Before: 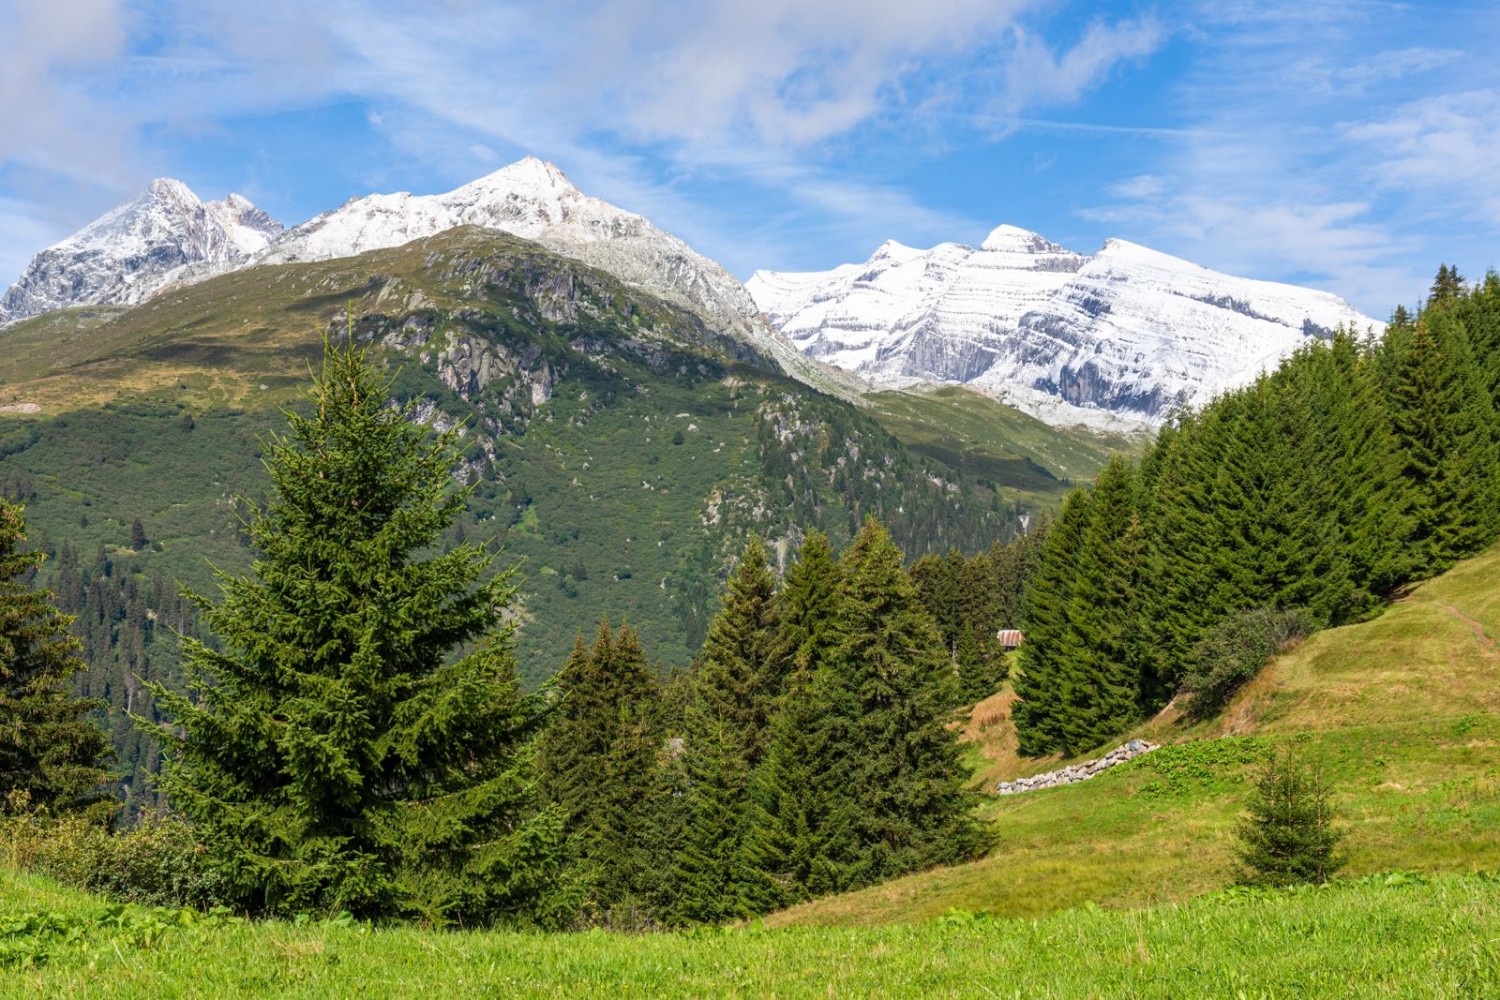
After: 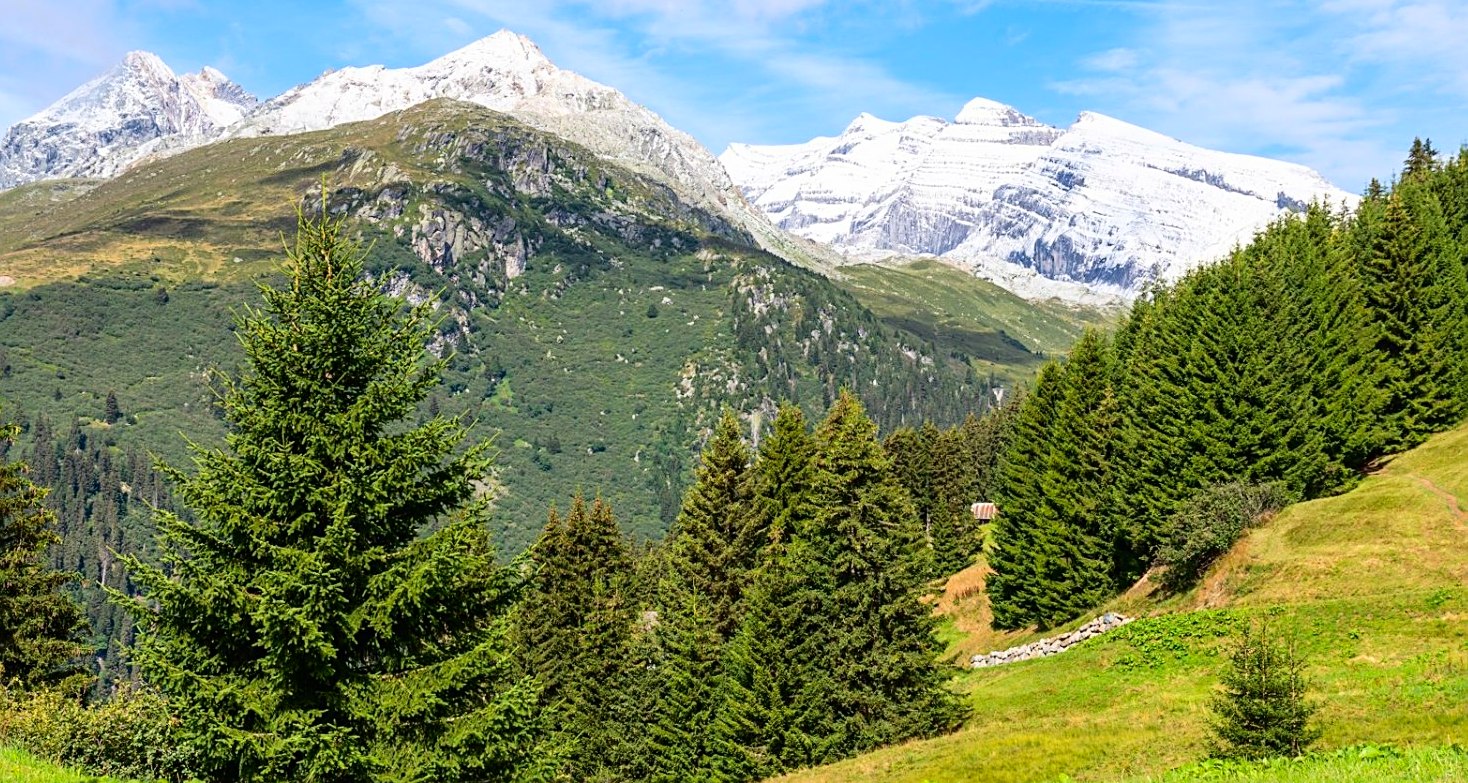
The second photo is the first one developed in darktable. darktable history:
crop and rotate: left 1.825%, top 12.721%, right 0.285%, bottom 8.907%
sharpen: on, module defaults
tone curve: curves: ch0 [(0, 0) (0.003, 0.008) (0.011, 0.01) (0.025, 0.012) (0.044, 0.023) (0.069, 0.033) (0.1, 0.046) (0.136, 0.075) (0.177, 0.116) (0.224, 0.171) (0.277, 0.235) (0.335, 0.312) (0.399, 0.397) (0.468, 0.466) (0.543, 0.54) (0.623, 0.62) (0.709, 0.701) (0.801, 0.782) (0.898, 0.877) (1, 1)], color space Lab, independent channels, preserve colors none
contrast brightness saturation: contrast 0.202, brightness 0.165, saturation 0.23
